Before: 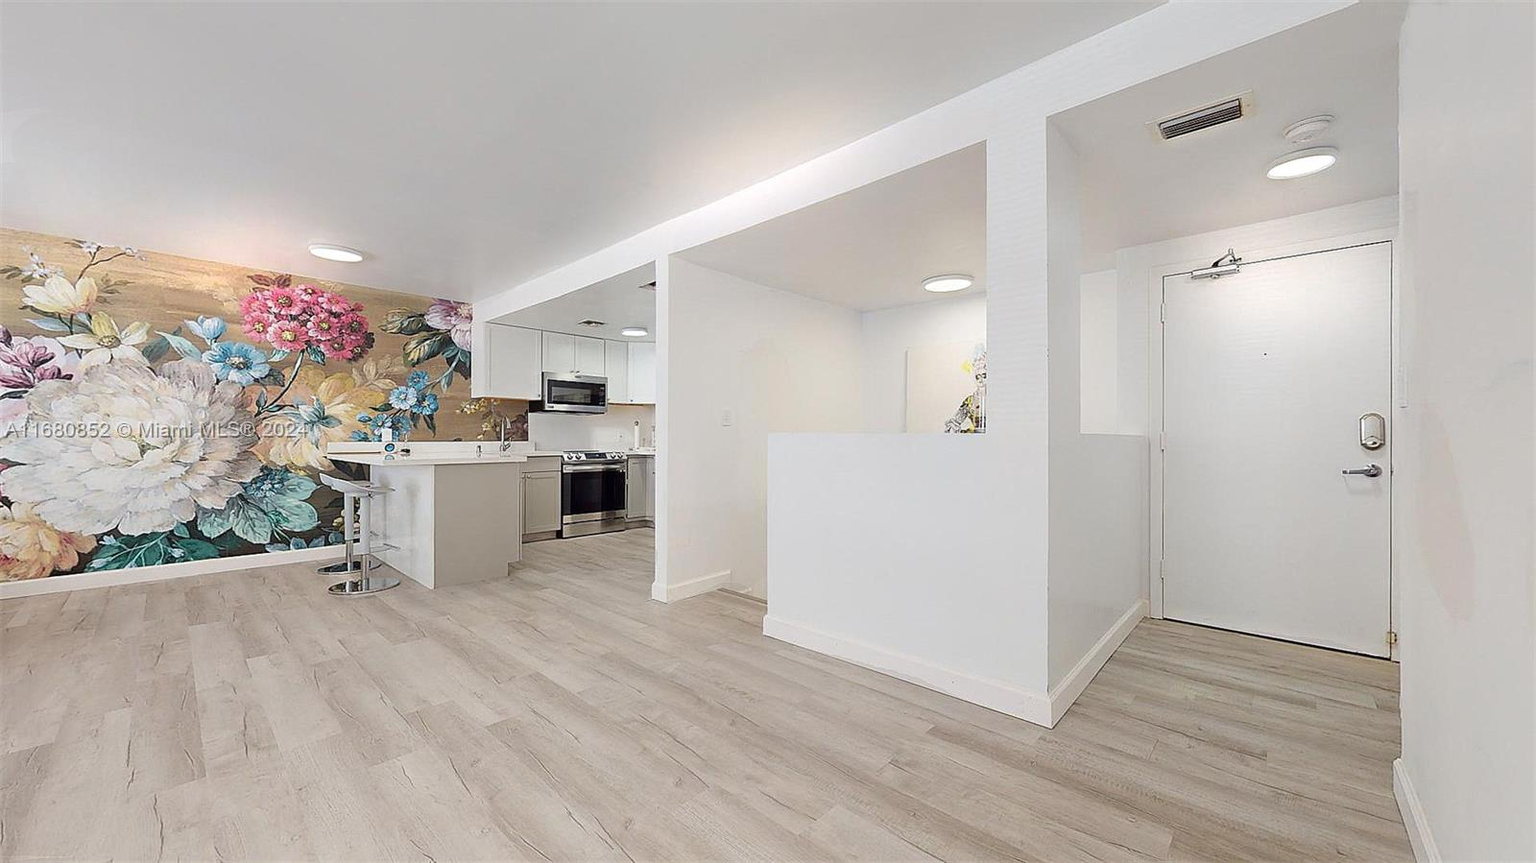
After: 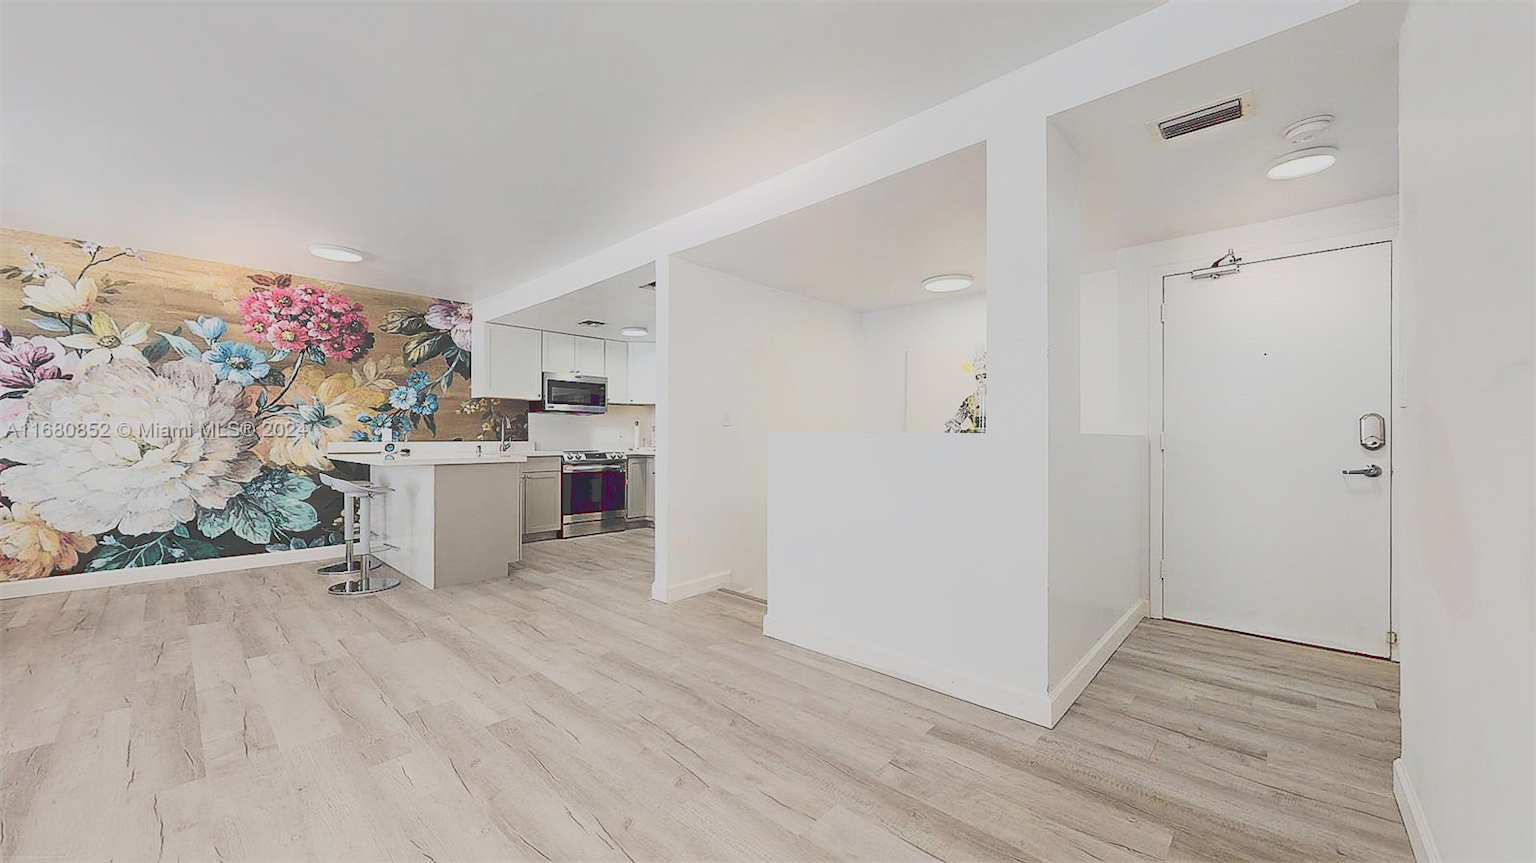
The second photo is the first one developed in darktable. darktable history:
filmic rgb: black relative exposure -5 EV, white relative exposure 3.99 EV, hardness 2.88, contrast 1.384, color science v6 (2022)
exposure: exposure -0.072 EV, compensate highlight preservation false
tone curve: curves: ch0 [(0, 0) (0.003, 0.284) (0.011, 0.284) (0.025, 0.288) (0.044, 0.29) (0.069, 0.292) (0.1, 0.296) (0.136, 0.298) (0.177, 0.305) (0.224, 0.312) (0.277, 0.327) (0.335, 0.362) (0.399, 0.407) (0.468, 0.464) (0.543, 0.537) (0.623, 0.62) (0.709, 0.71) (0.801, 0.79) (0.898, 0.862) (1, 1)], preserve colors none
